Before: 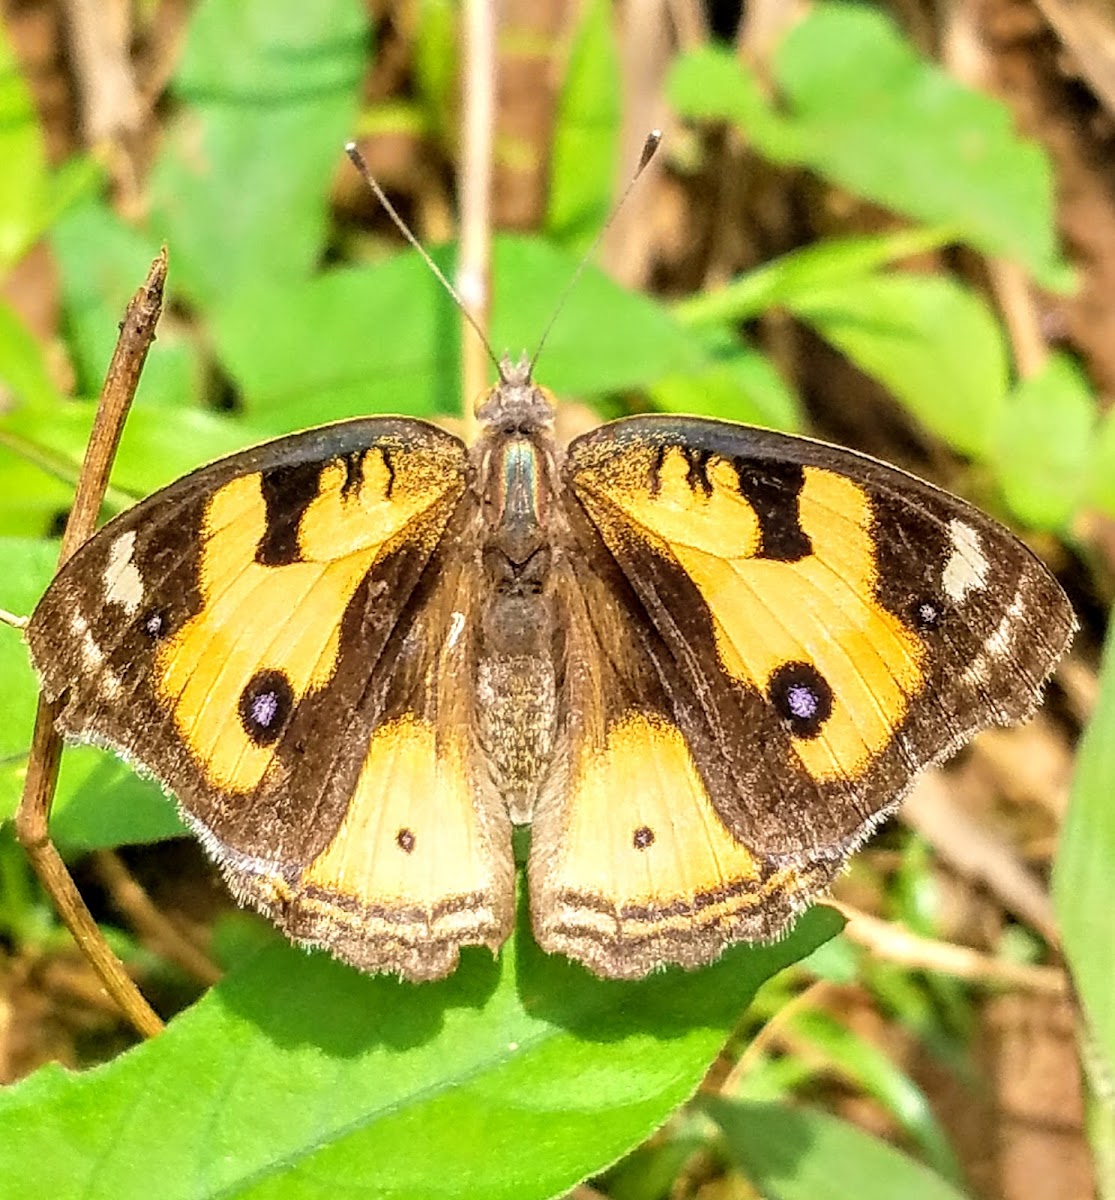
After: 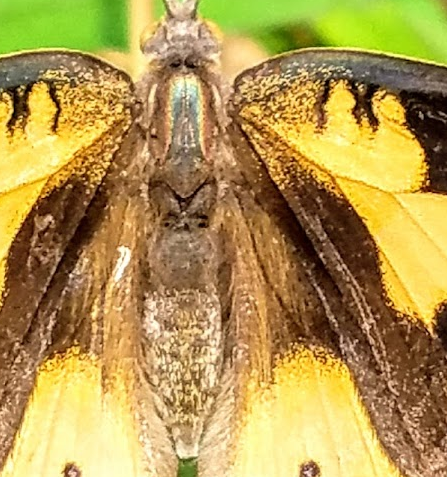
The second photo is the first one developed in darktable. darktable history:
crop: left 29.997%, top 30.51%, right 29.855%, bottom 29.66%
